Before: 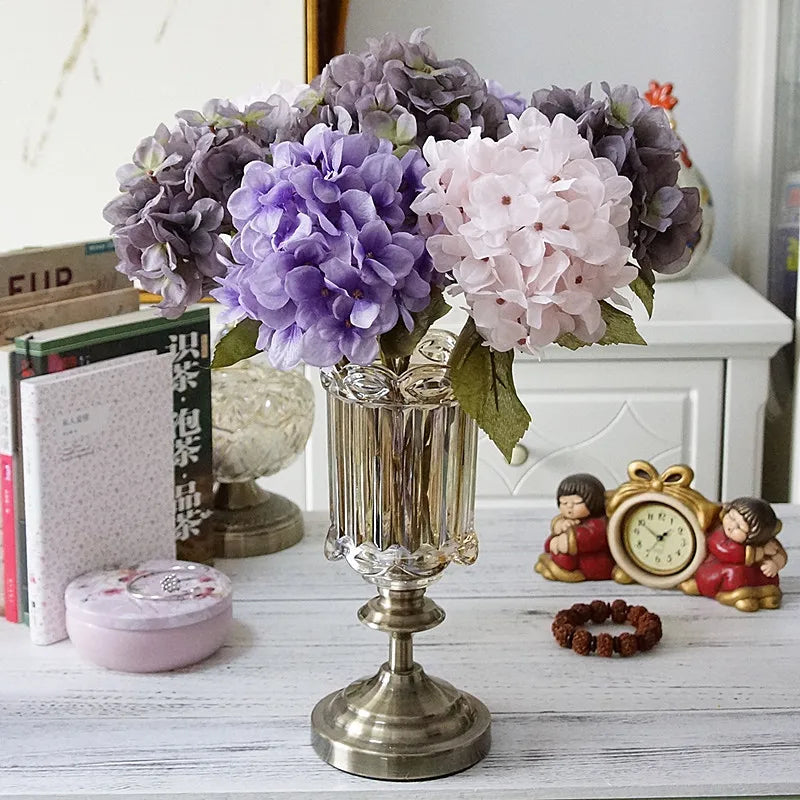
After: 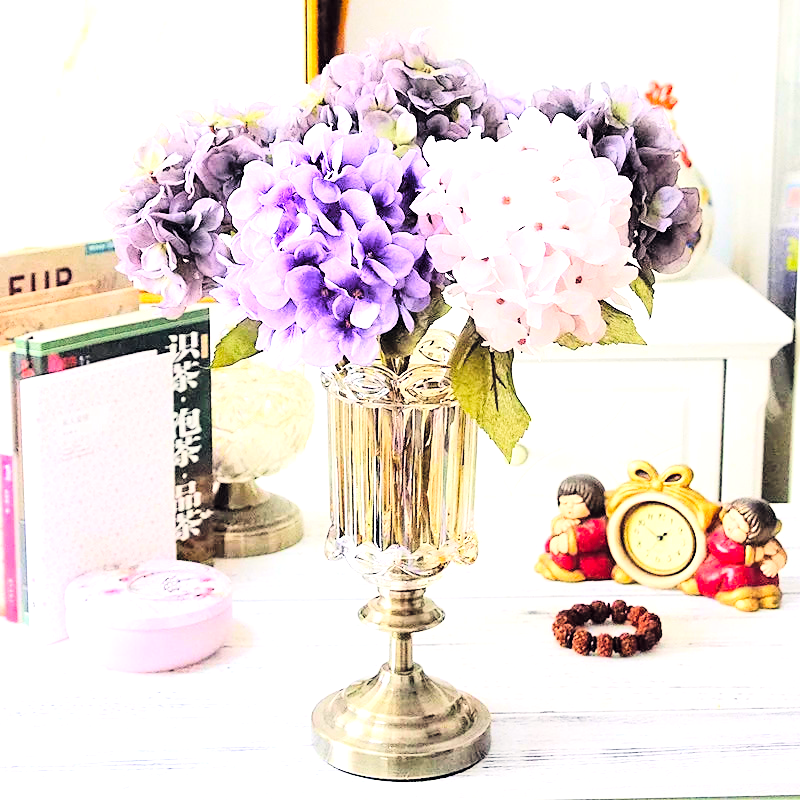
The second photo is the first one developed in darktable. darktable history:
exposure: black level correction 0, exposure 1.2 EV, compensate highlight preservation false
color balance rgb: shadows lift › hue 87.51°, highlights gain › chroma 0.68%, highlights gain › hue 55.1°, global offset › chroma 0.13%, global offset › hue 253.66°, linear chroma grading › global chroma 0.5%, perceptual saturation grading › global saturation 16.38%
tone curve: curves: ch0 [(0, 0) (0.004, 0) (0.133, 0.071) (0.325, 0.456) (0.832, 0.957) (1, 1)], color space Lab, linked channels, preserve colors none
